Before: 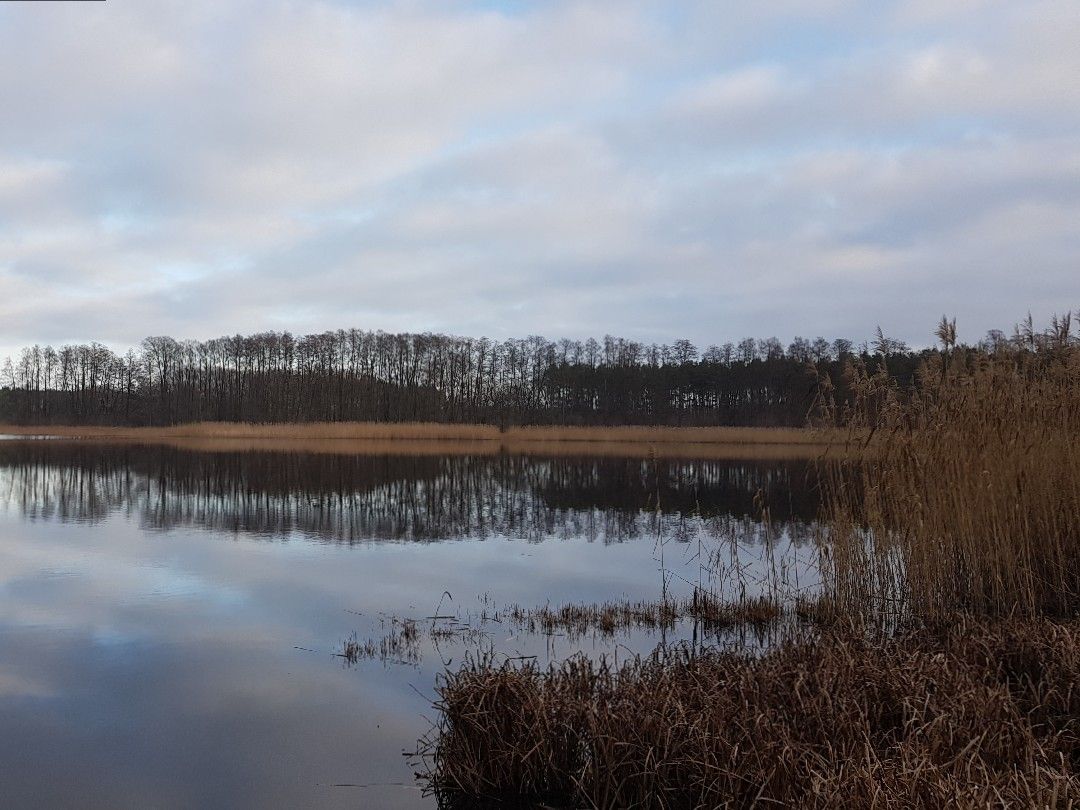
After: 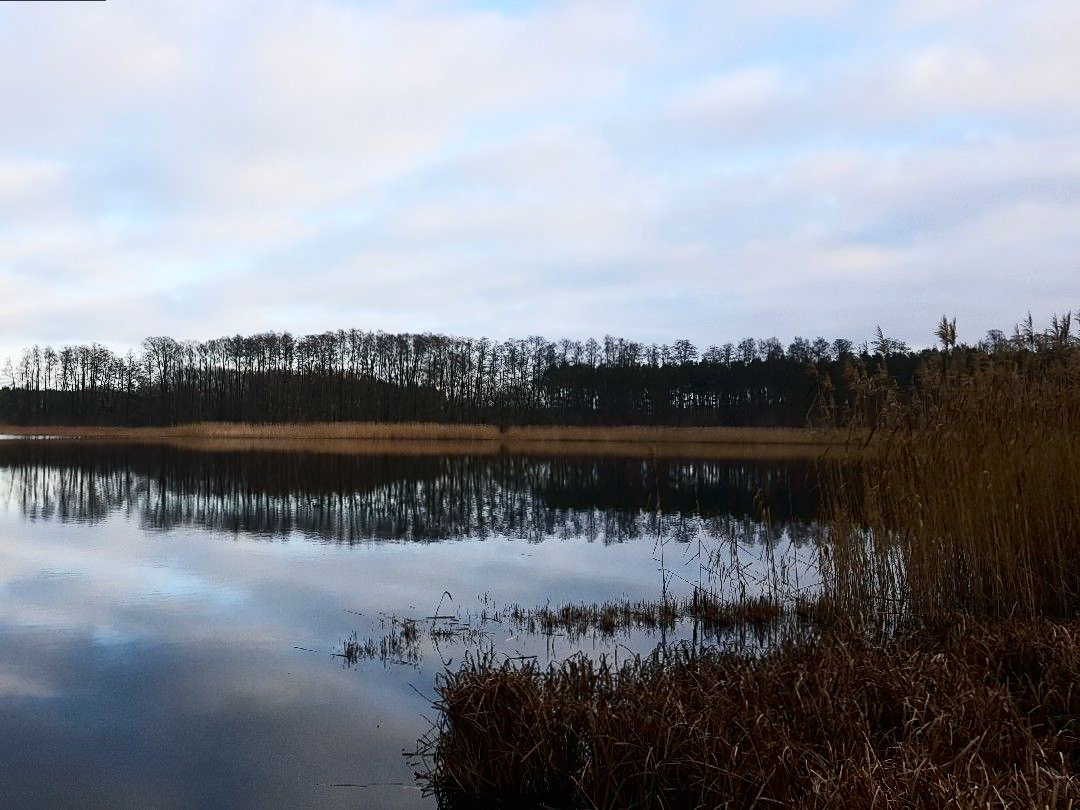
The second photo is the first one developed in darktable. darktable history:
exposure: exposure 0.082 EV, compensate exposure bias true, compensate highlight preservation false
color balance rgb: shadows lift › luminance -8.086%, shadows lift › chroma 2.339%, shadows lift › hue 201.53°, linear chroma grading › global chroma 15.409%, perceptual saturation grading › global saturation 0.194%
contrast brightness saturation: contrast 0.294
